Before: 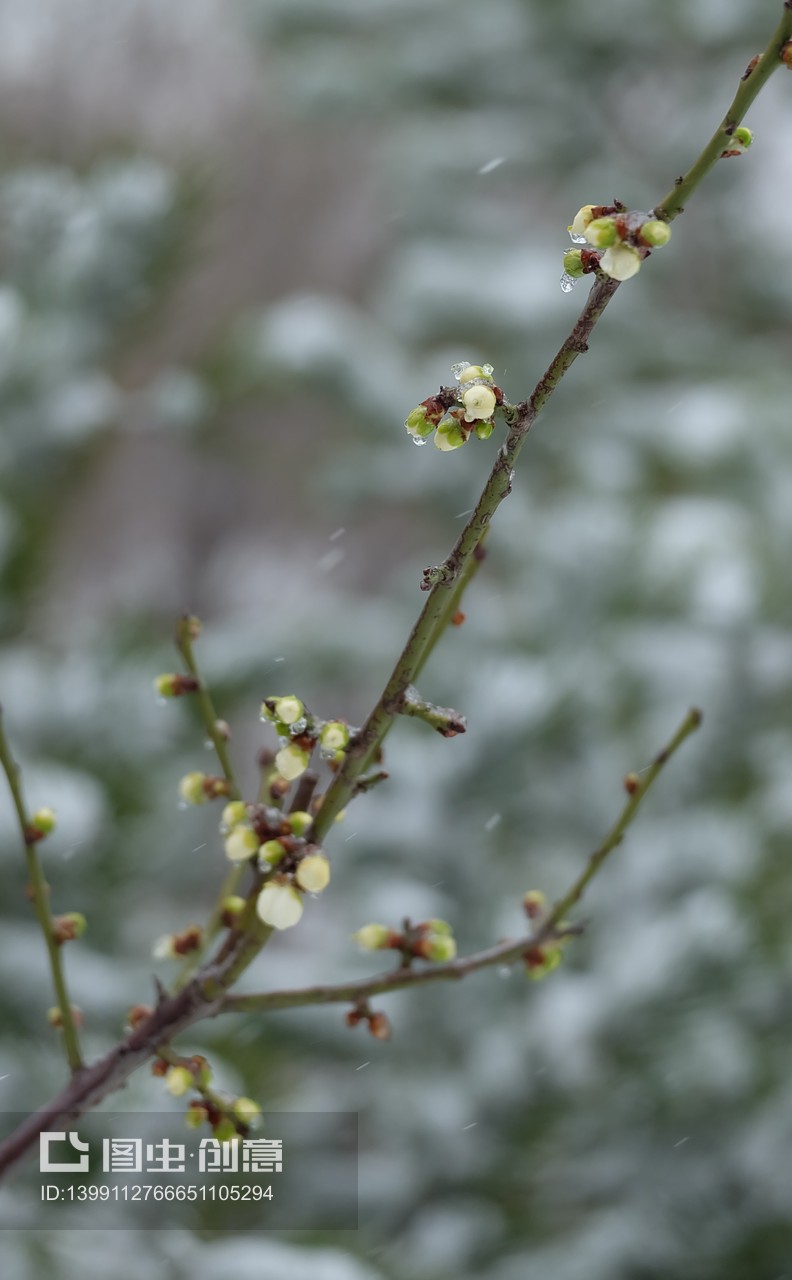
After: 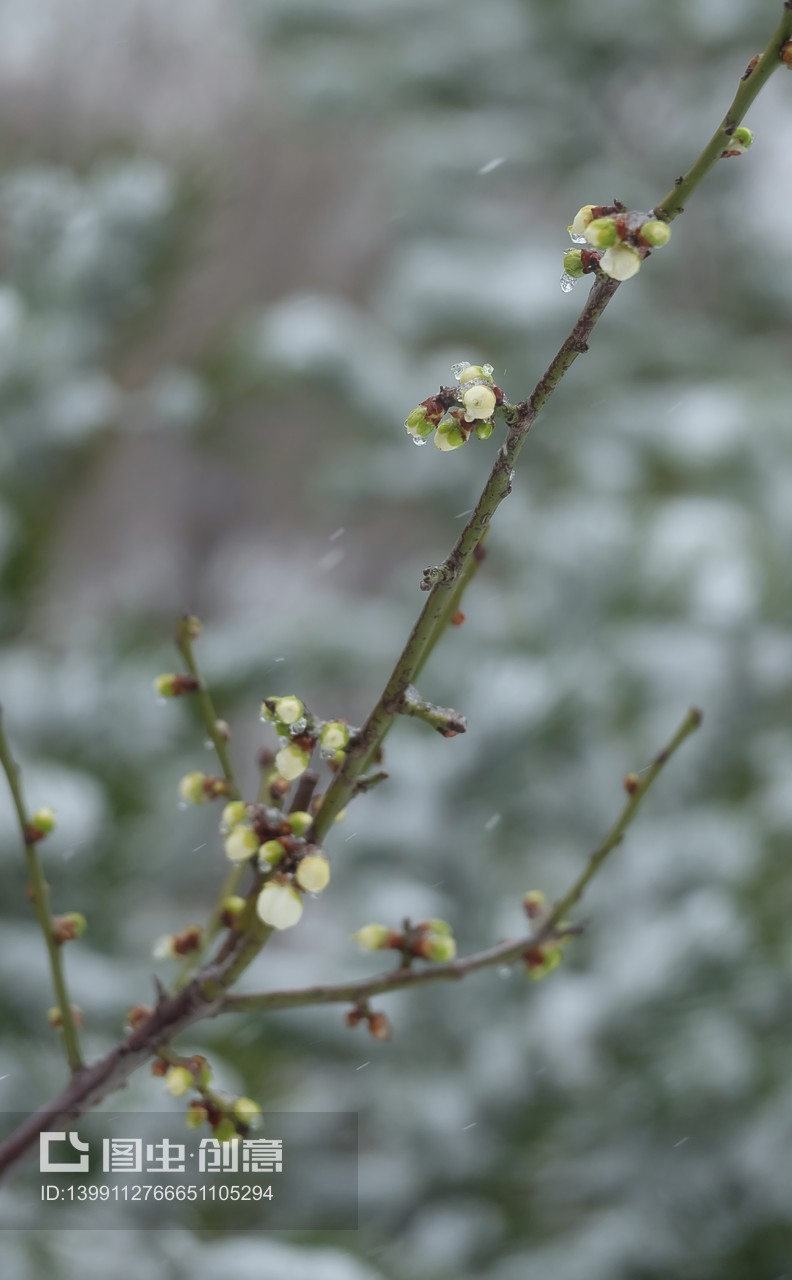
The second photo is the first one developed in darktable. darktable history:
tone equalizer: on, module defaults
haze removal: strength -0.106, compatibility mode true, adaptive false
